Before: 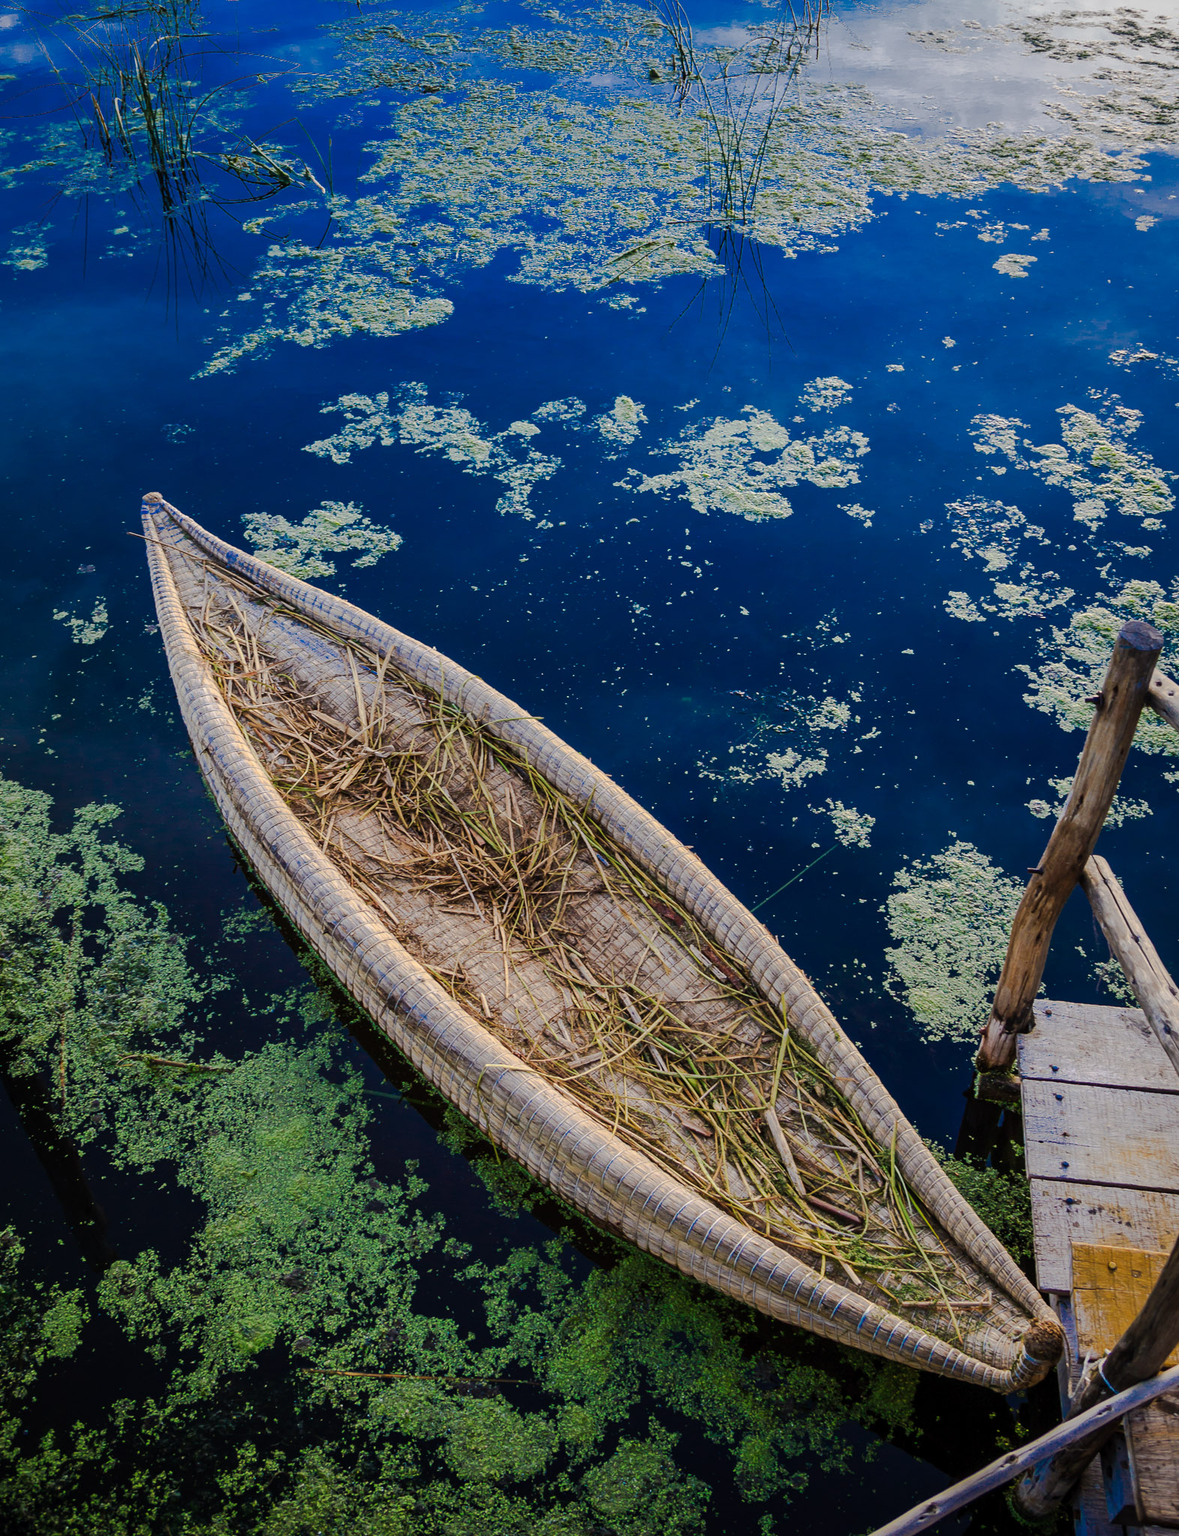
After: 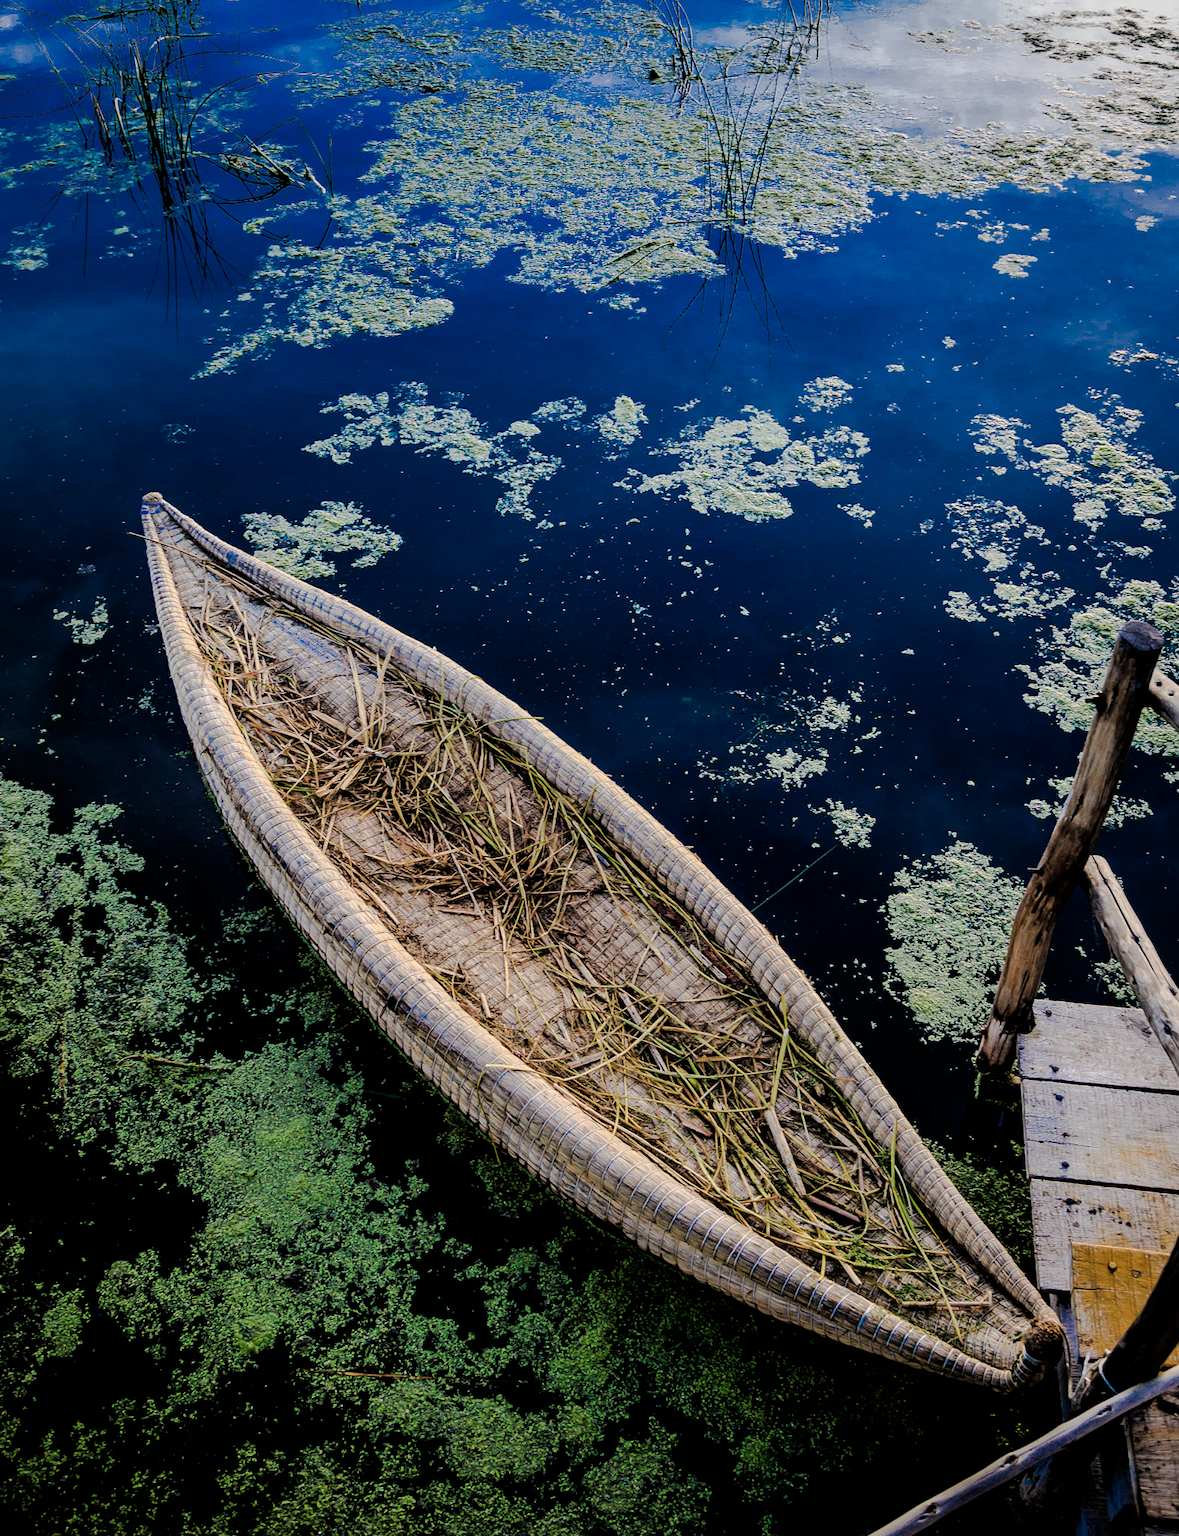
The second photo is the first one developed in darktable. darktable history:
filmic rgb: black relative exposure -3.71 EV, white relative exposure 2.75 EV, threshold 5.97 EV, dynamic range scaling -5.44%, hardness 3.04, enable highlight reconstruction true
